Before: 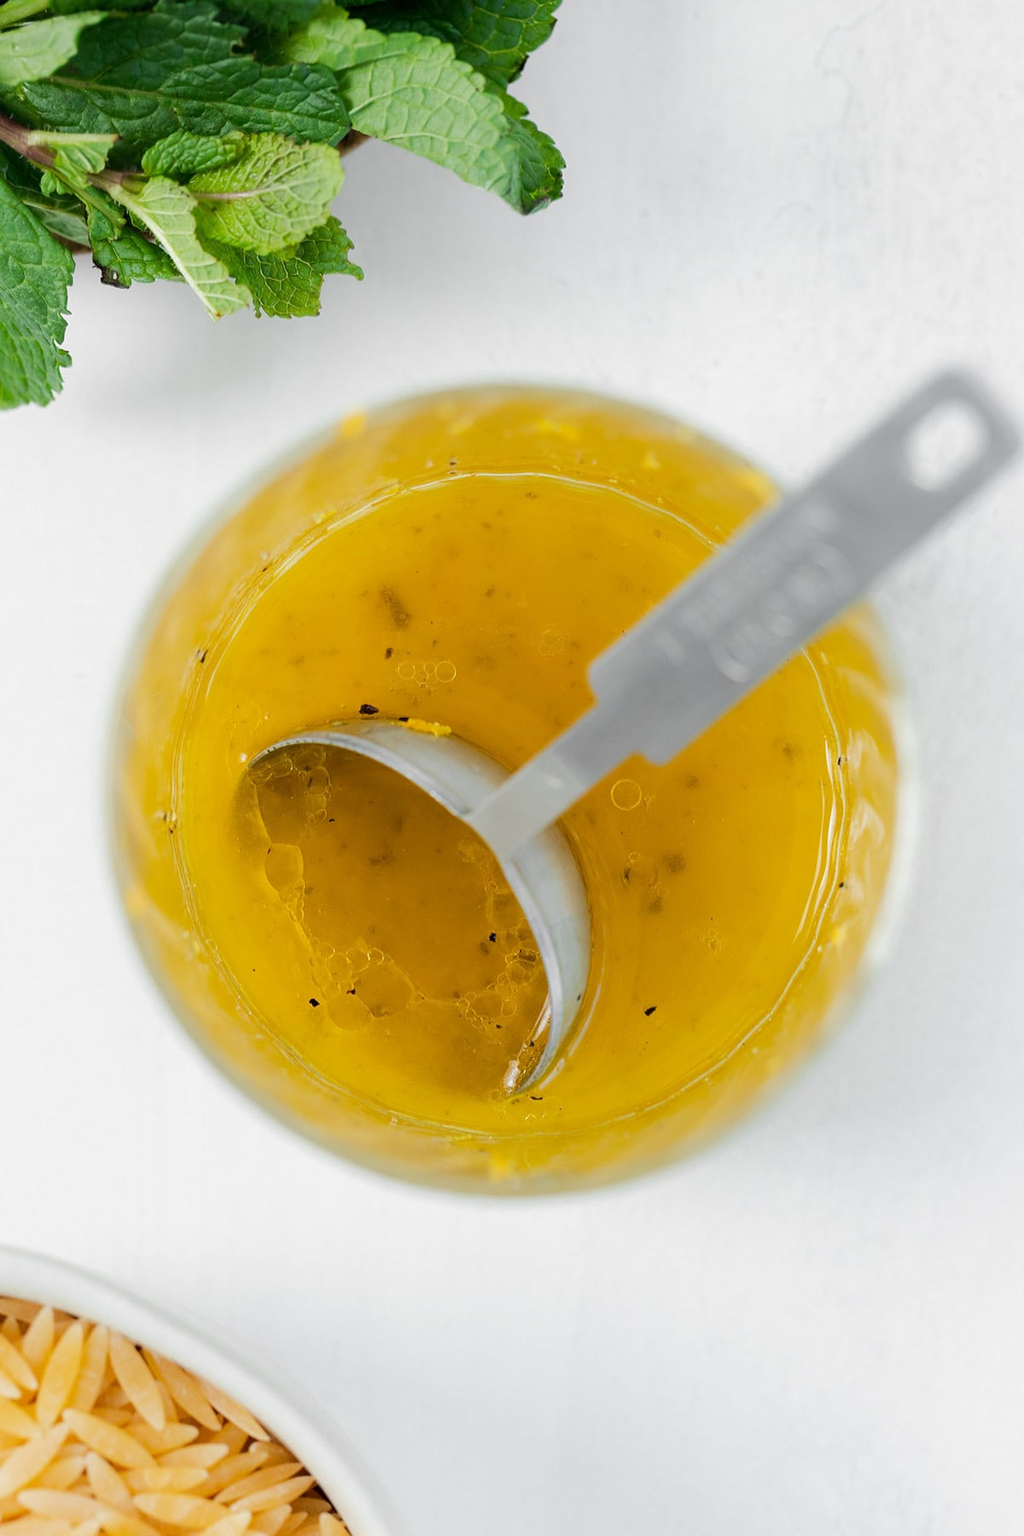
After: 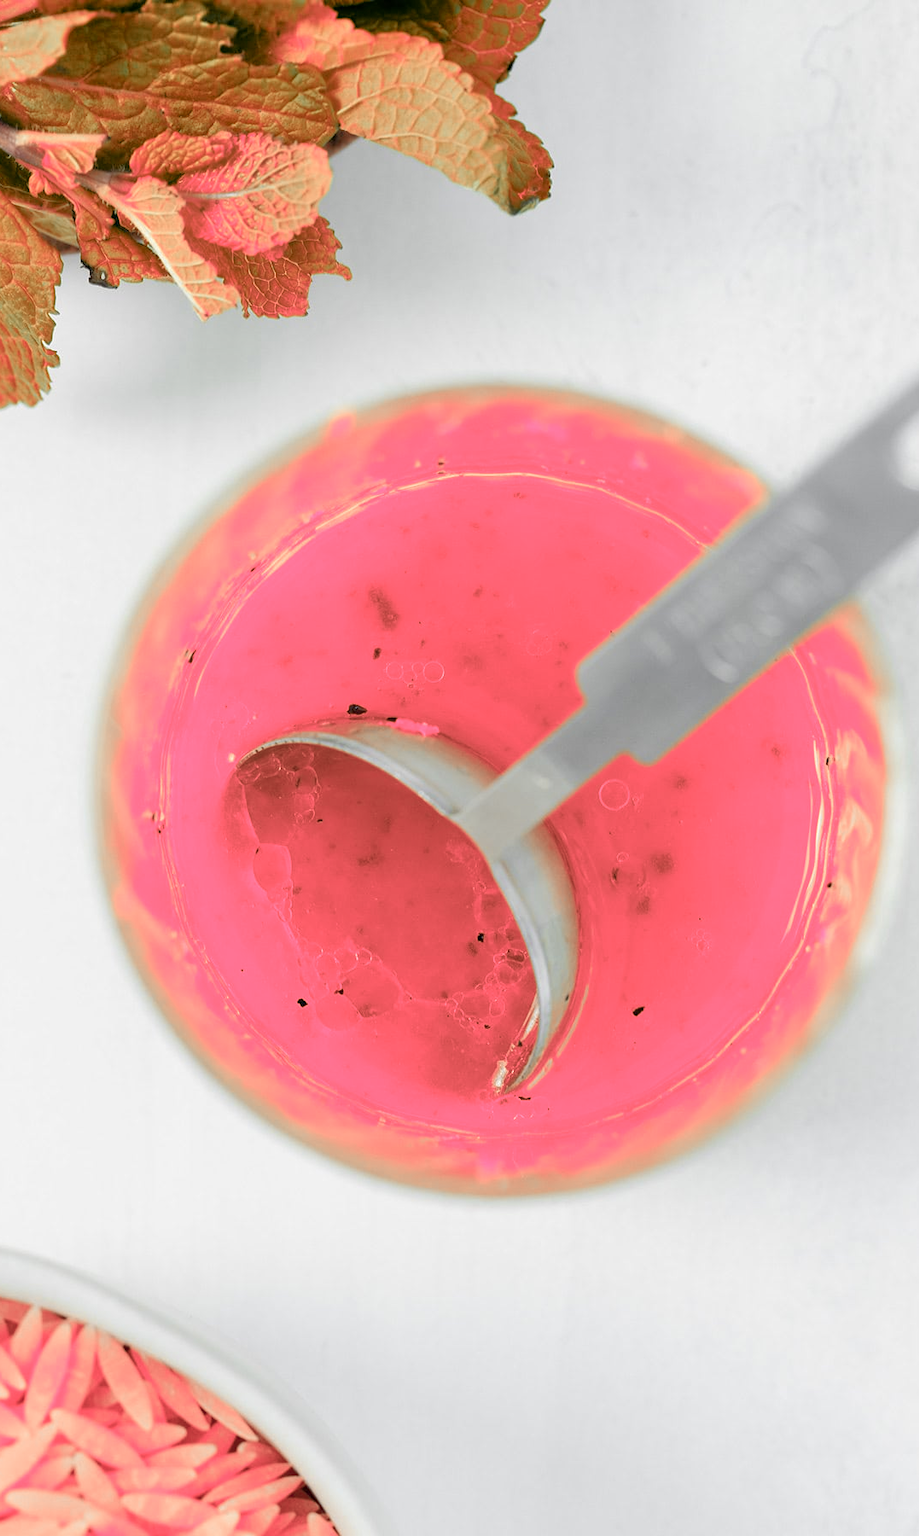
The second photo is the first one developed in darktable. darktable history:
crop and rotate: left 1.219%, right 8.995%
tone equalizer: -7 EV 0.151 EV, -6 EV 0.635 EV, -5 EV 1.12 EV, -4 EV 1.33 EV, -3 EV 1.17 EV, -2 EV 0.6 EV, -1 EV 0.146 EV
color zones: curves: ch2 [(0, 0.488) (0.143, 0.417) (0.286, 0.212) (0.429, 0.179) (0.571, 0.154) (0.714, 0.415) (0.857, 0.495) (1, 0.488)]
